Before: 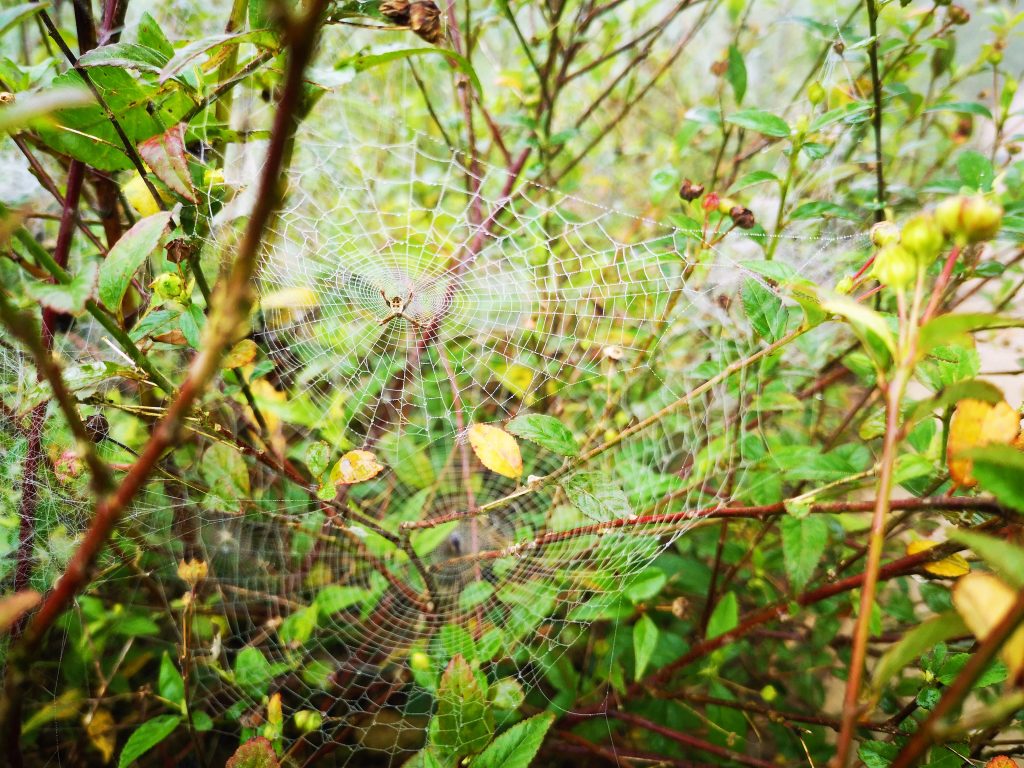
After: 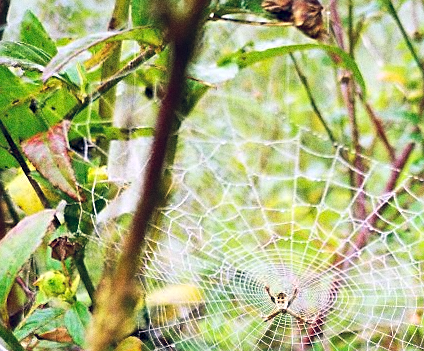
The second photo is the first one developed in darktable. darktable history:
crop and rotate: left 10.817%, top 0.062%, right 47.194%, bottom 53.626%
grain: coarseness 9.61 ISO, strength 35.62%
exposure: exposure 0.127 EV, compensate highlight preservation false
color calibration: x 0.37, y 0.382, temperature 4313.32 K
sharpen: on, module defaults
rotate and perspective: rotation -0.45°, automatic cropping original format, crop left 0.008, crop right 0.992, crop top 0.012, crop bottom 0.988
color balance rgb: shadows lift › hue 87.51°, highlights gain › chroma 3.21%, highlights gain › hue 55.1°, global offset › chroma 0.15%, global offset › hue 253.66°, linear chroma grading › global chroma 0.5%
vibrance: on, module defaults
